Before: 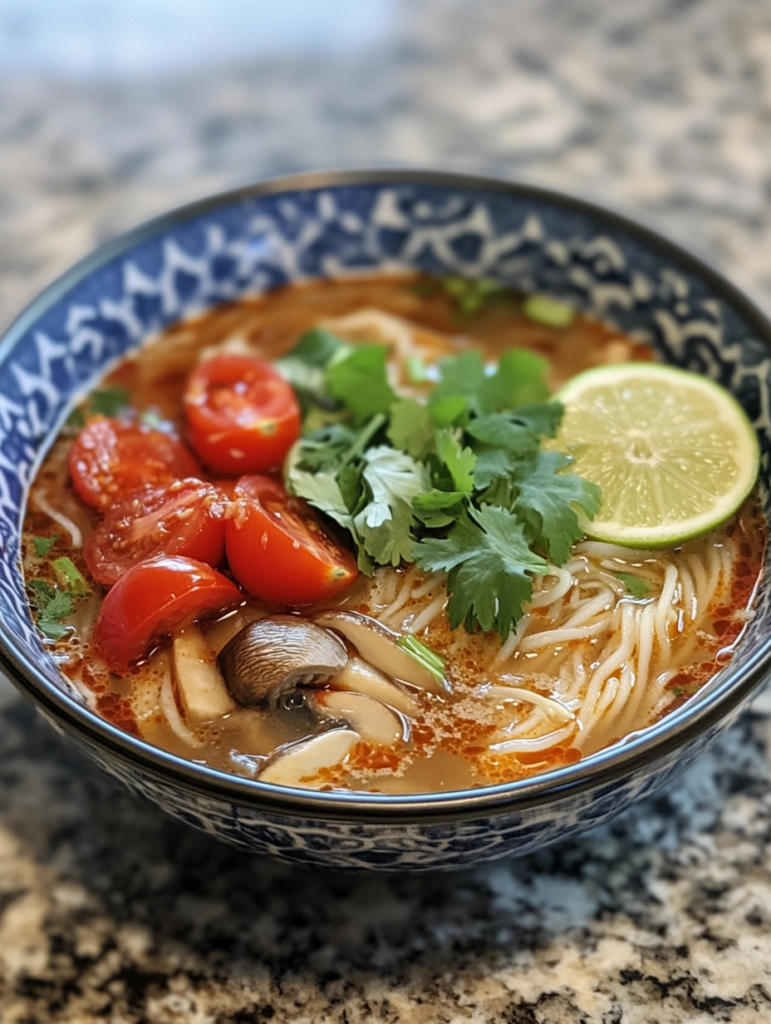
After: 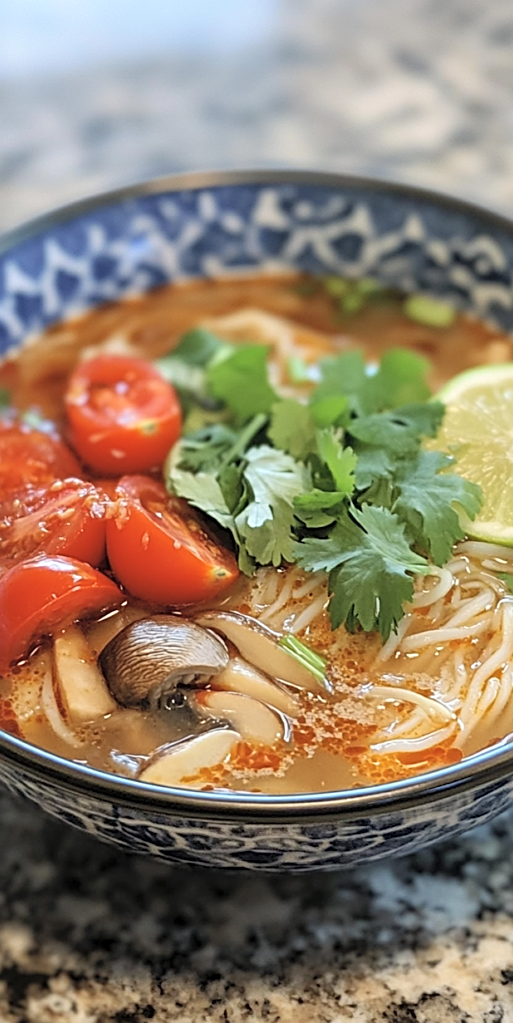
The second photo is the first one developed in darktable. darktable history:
crop and rotate: left 15.635%, right 17.803%
sharpen: on, module defaults
contrast brightness saturation: brightness 0.151
